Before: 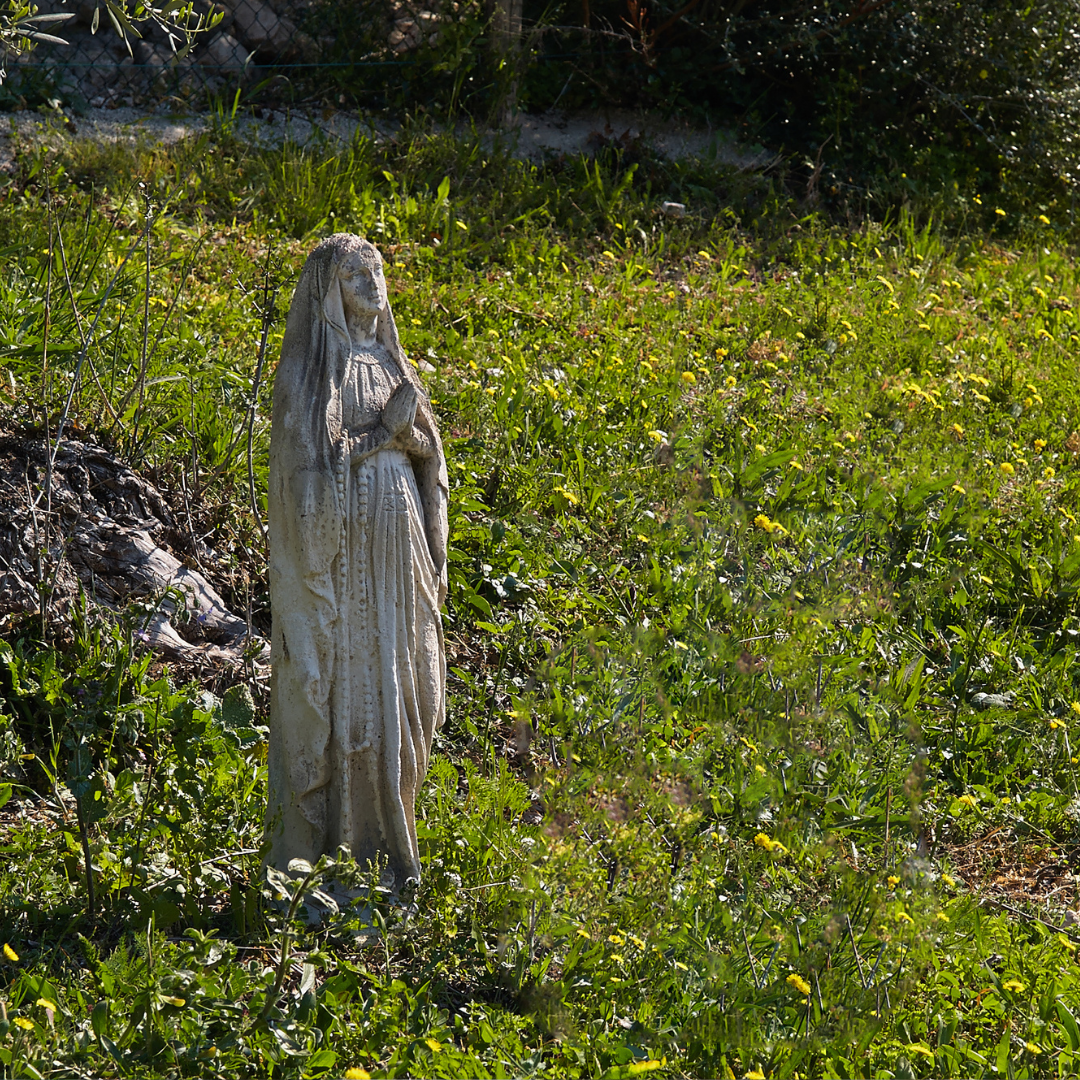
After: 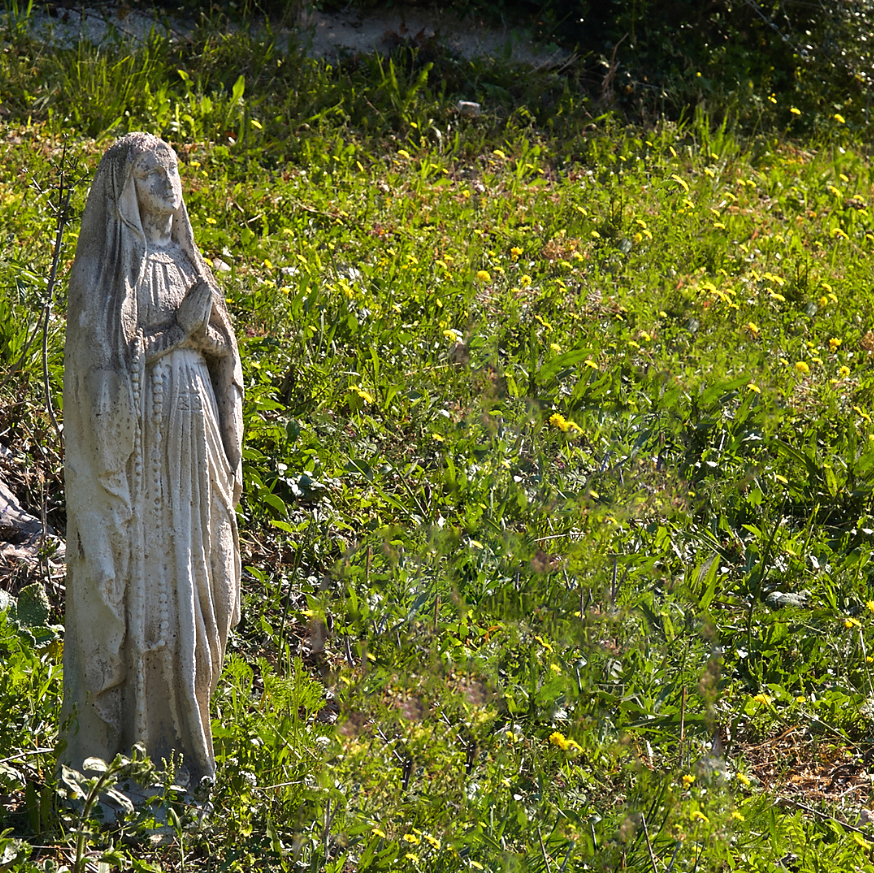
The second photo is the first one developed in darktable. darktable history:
exposure: exposure 0.299 EV, compensate highlight preservation false
crop: left 18.987%, top 9.421%, right 0.001%, bottom 9.699%
